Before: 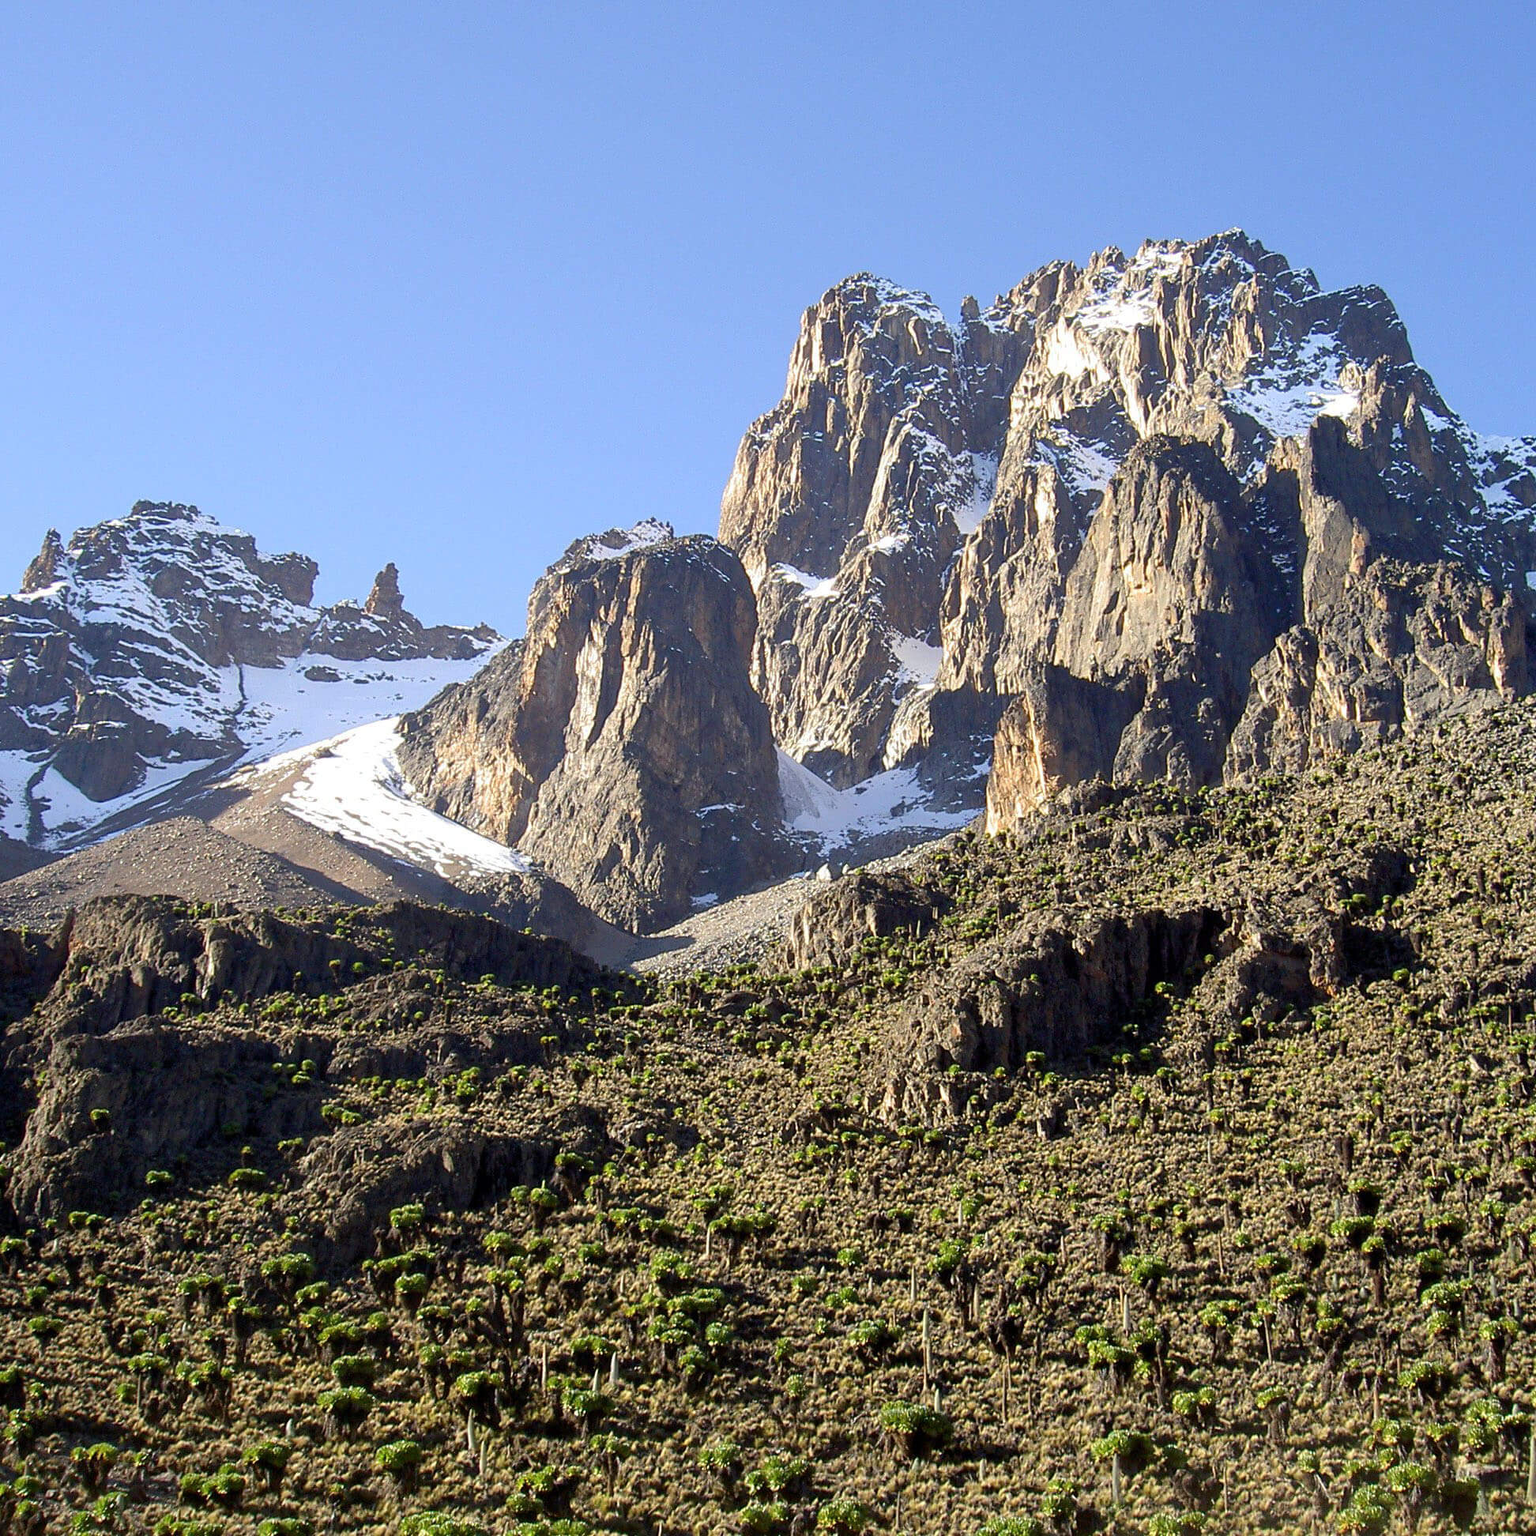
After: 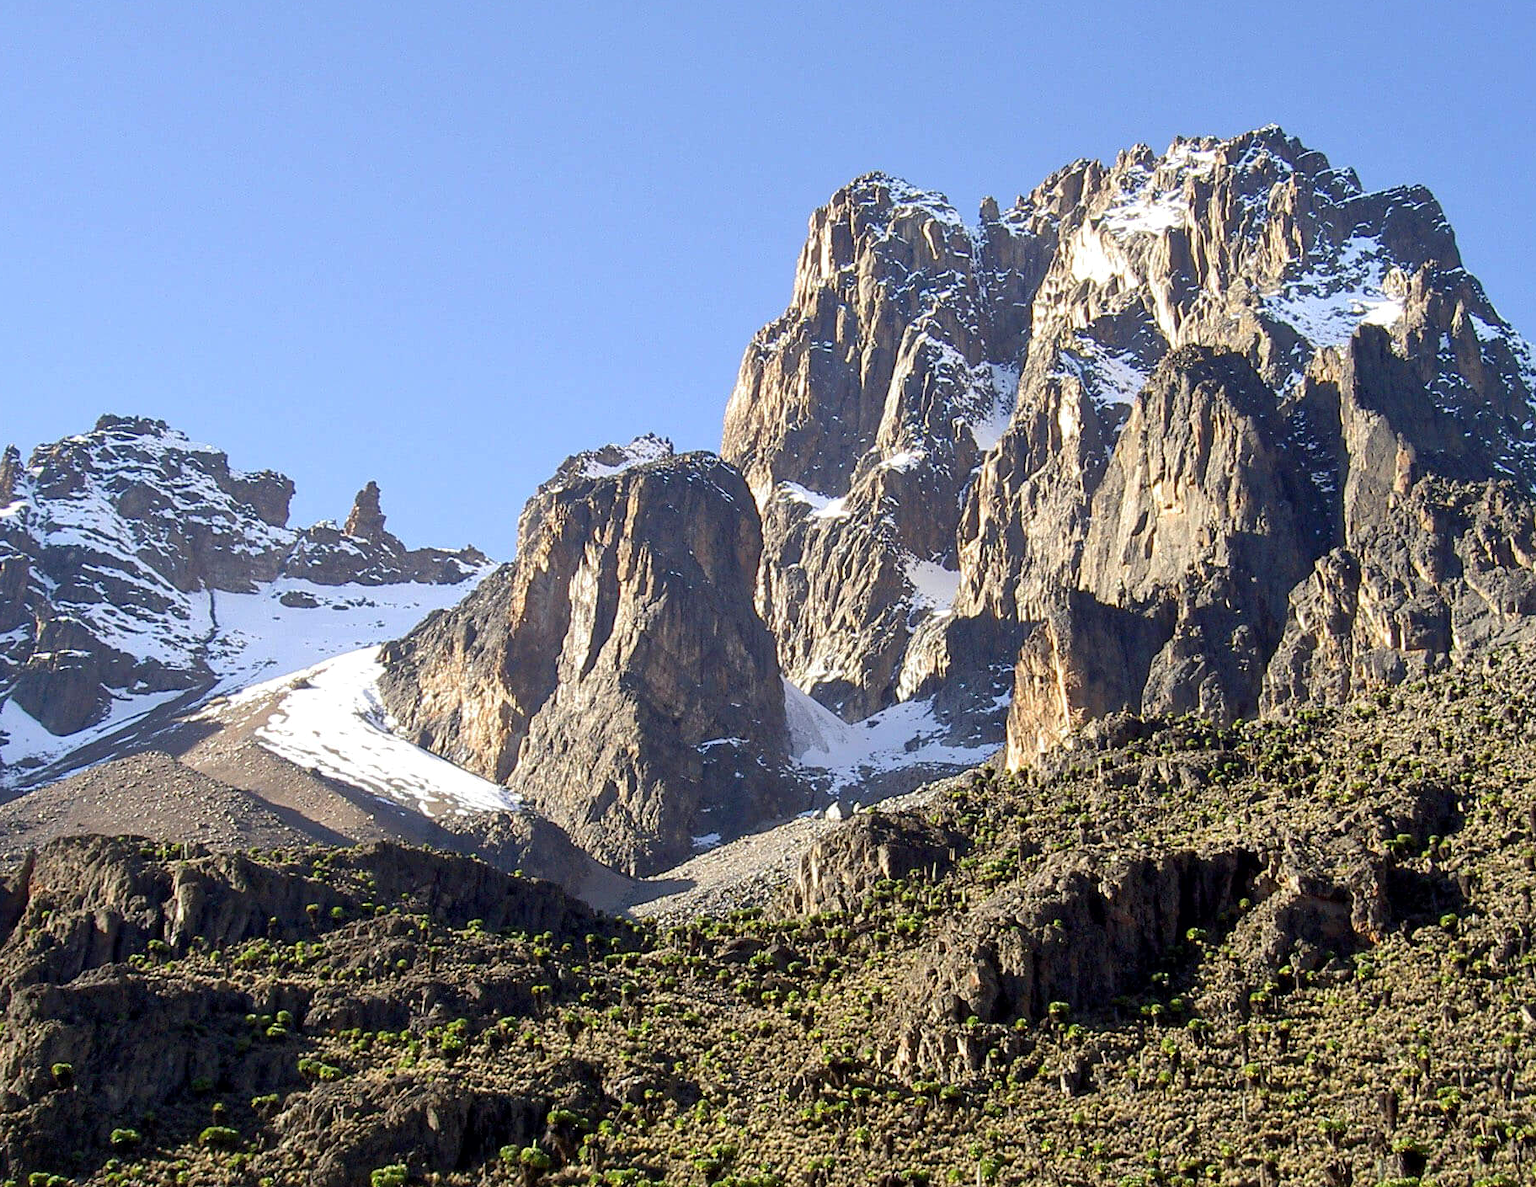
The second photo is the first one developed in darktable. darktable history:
crop: left 2.737%, top 7.287%, right 3.421%, bottom 20.179%
local contrast: mode bilateral grid, contrast 20, coarseness 50, detail 120%, midtone range 0.2
